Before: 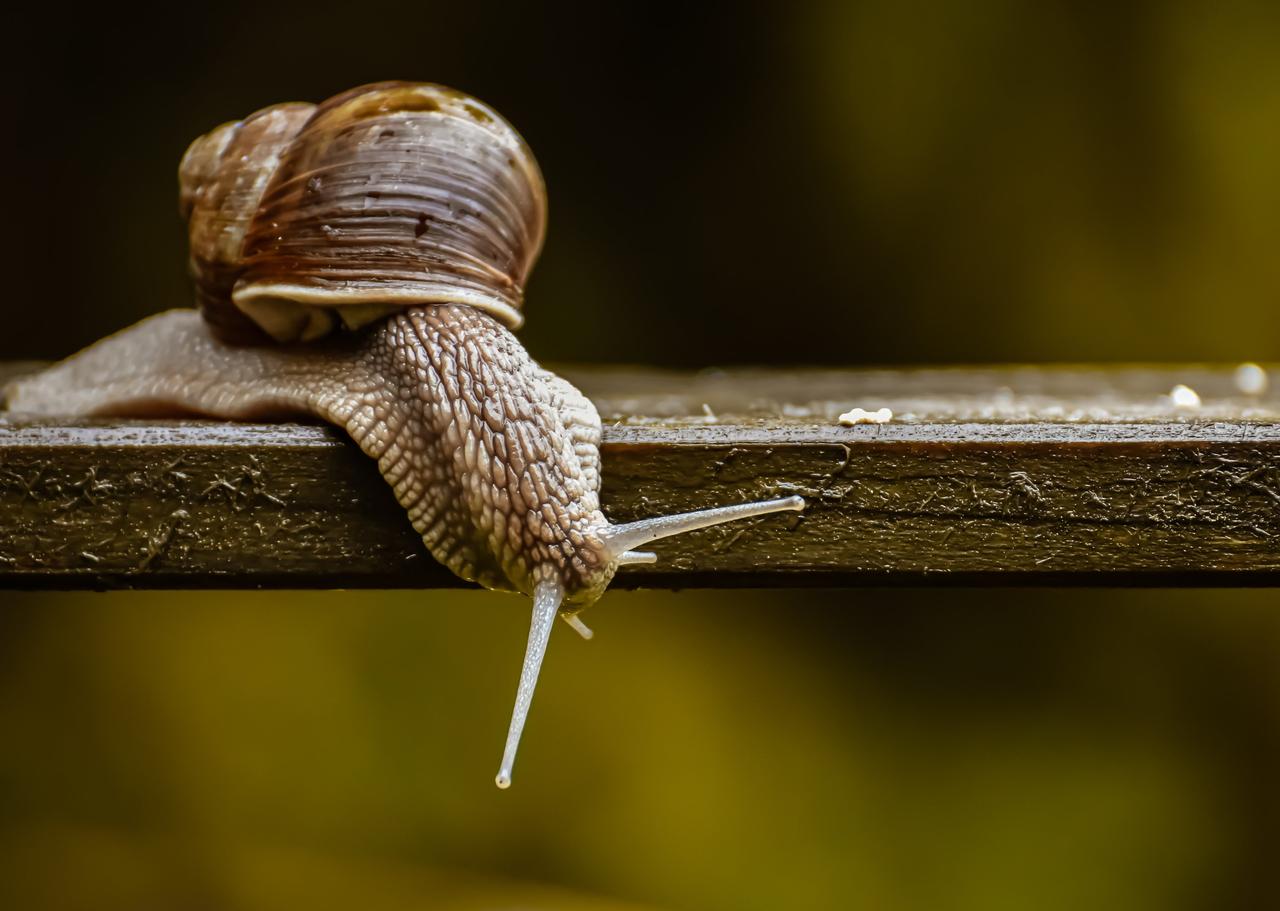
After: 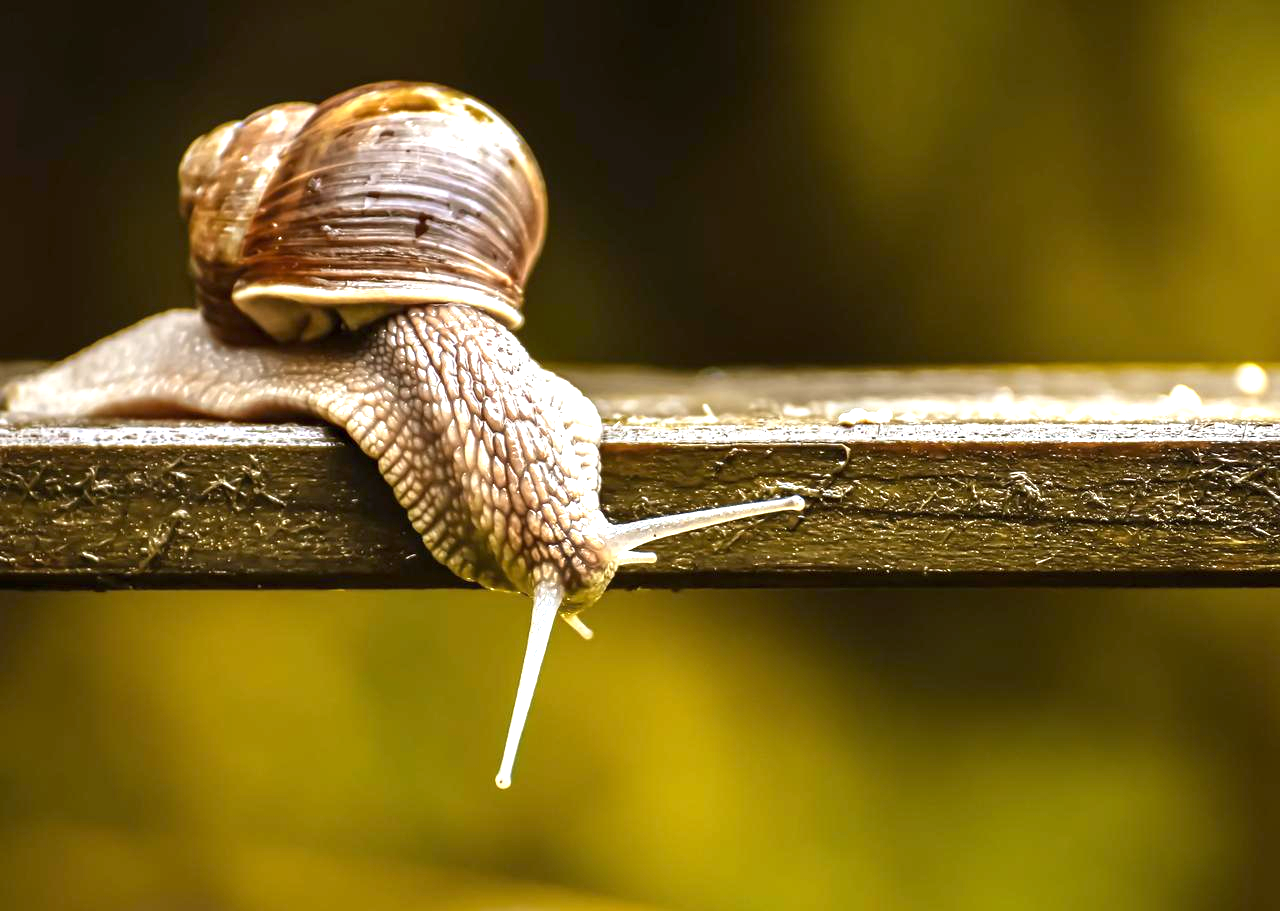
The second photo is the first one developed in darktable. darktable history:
exposure: exposure 1.48 EV, compensate highlight preservation false
